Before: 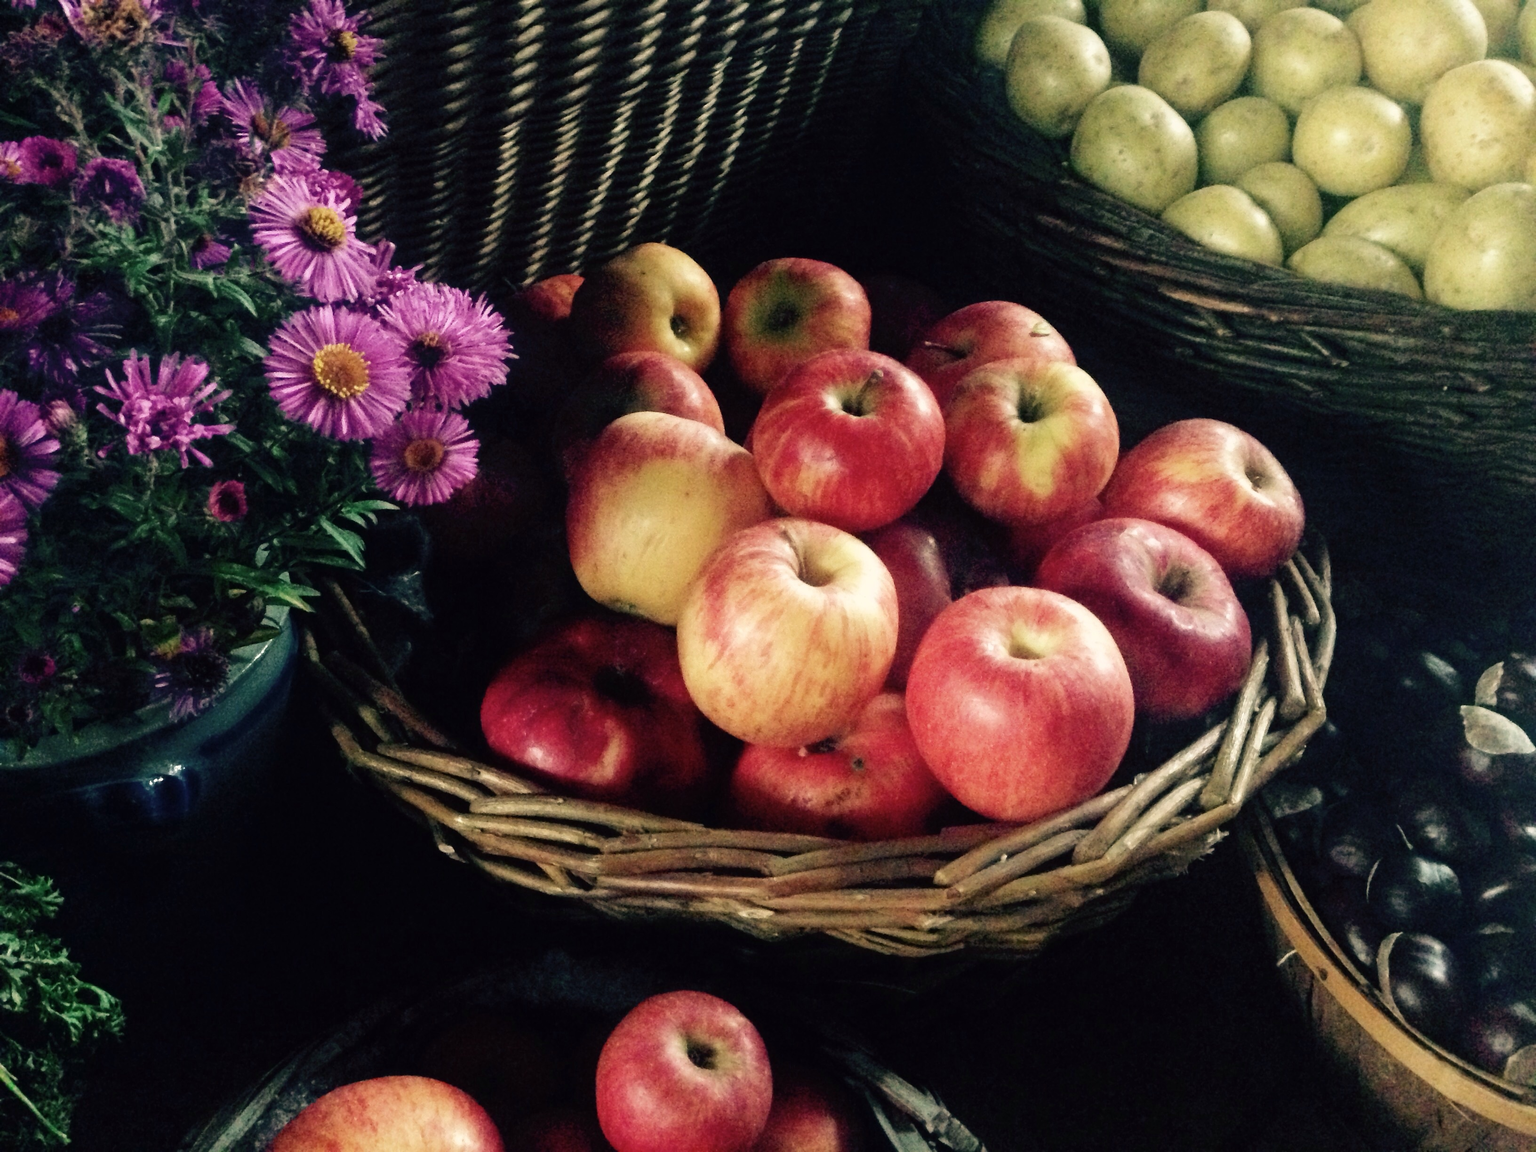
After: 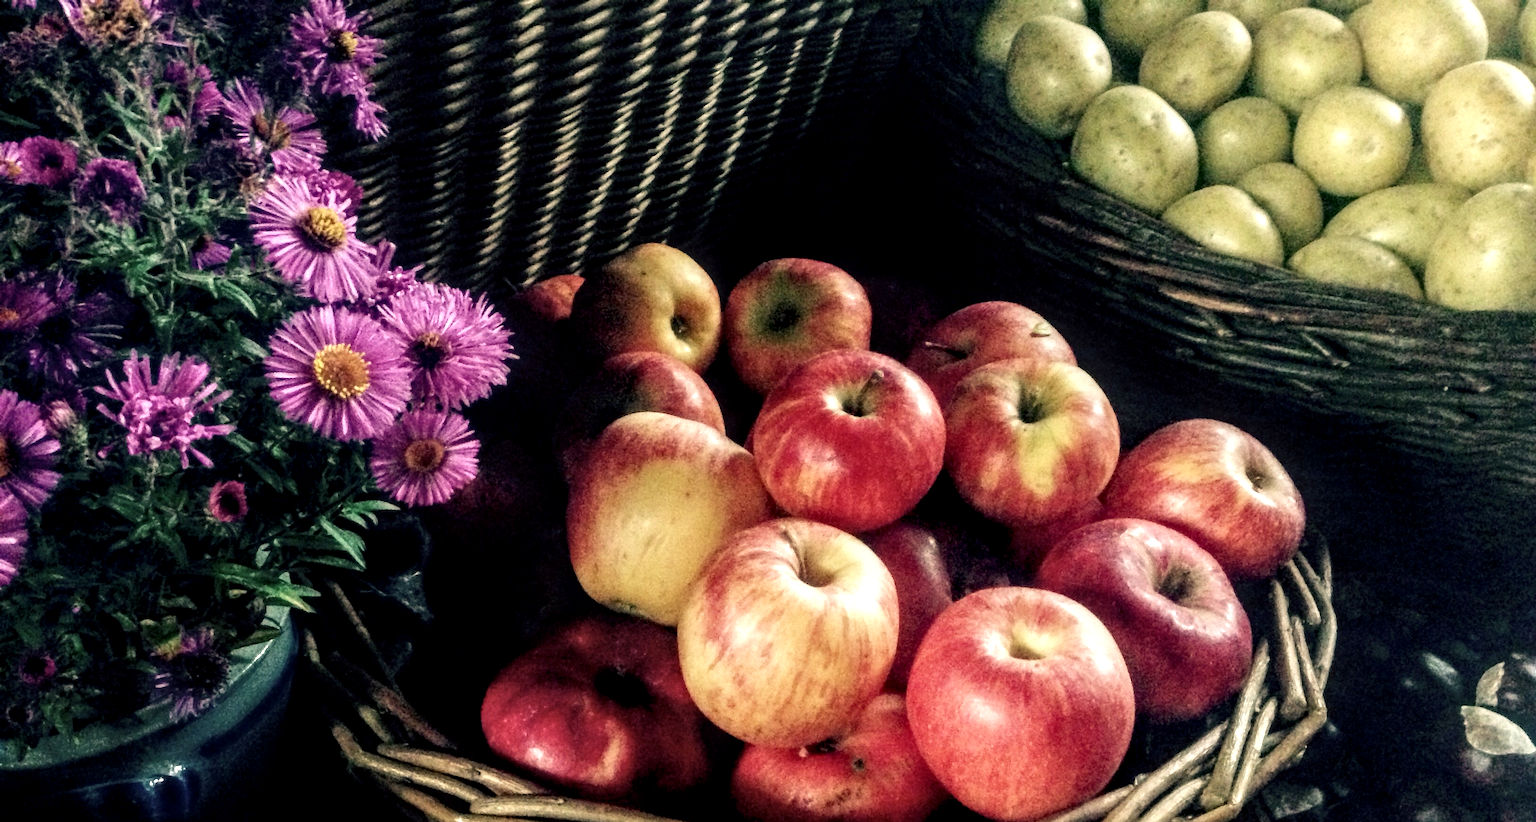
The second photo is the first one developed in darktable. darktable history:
color balance: contrast -0.5%
crop: bottom 28.576%
local contrast: detail 150%
exposure: black level correction 0.001, exposure 0.14 EV, compensate highlight preservation false
